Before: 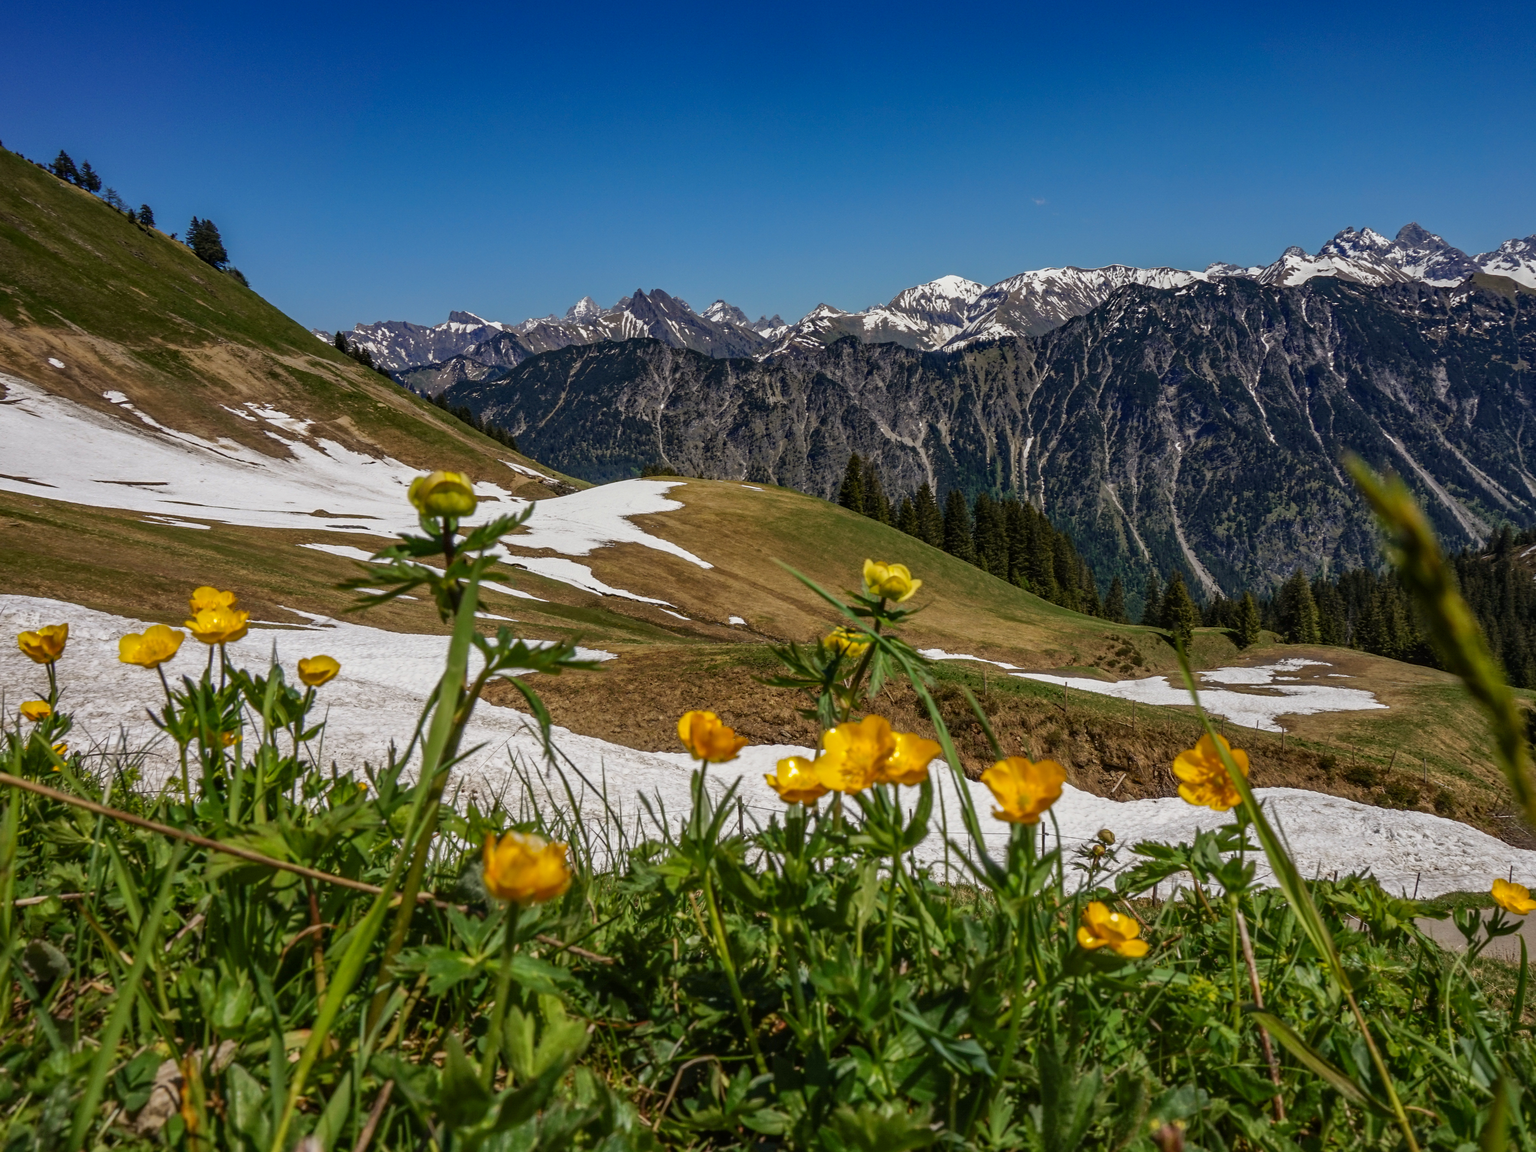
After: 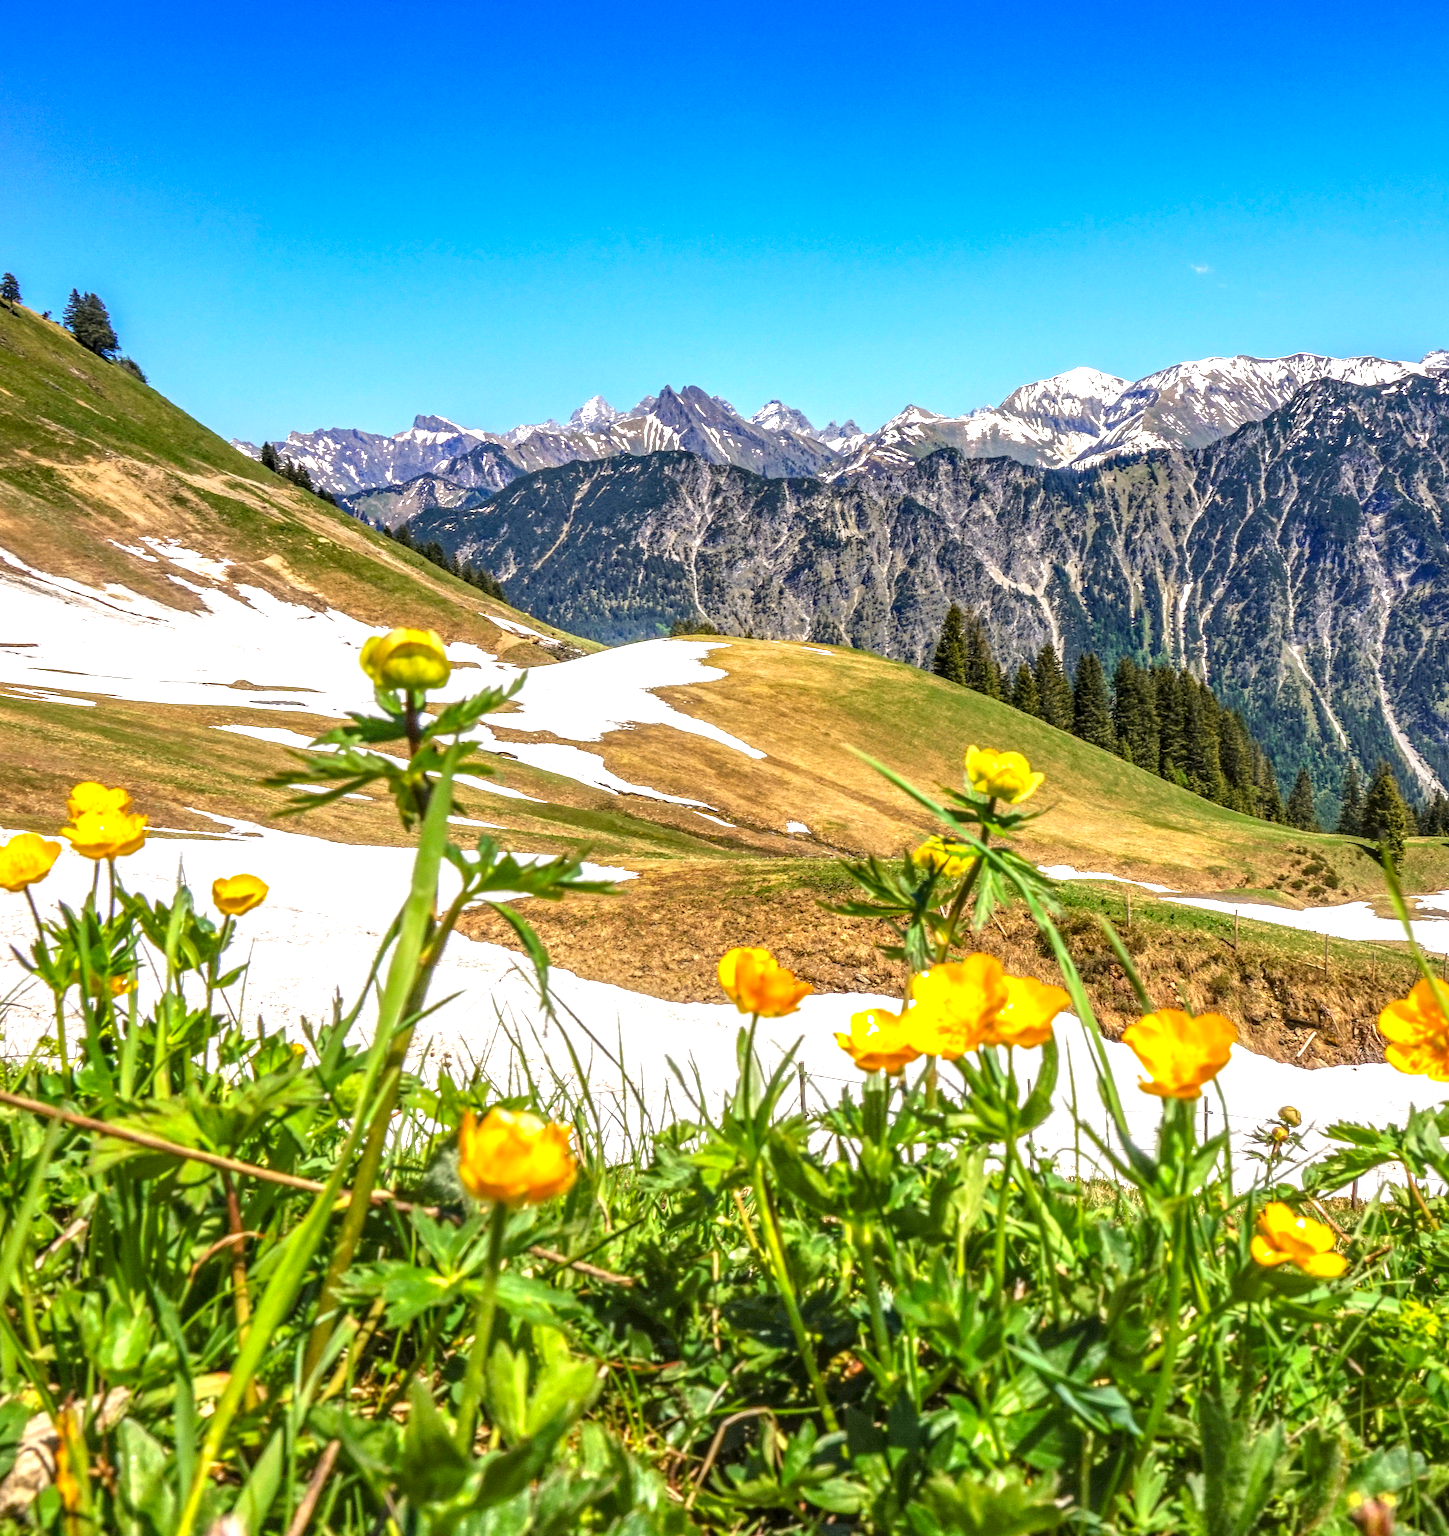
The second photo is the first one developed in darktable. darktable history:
exposure: exposure 1.5 EV, compensate highlight preservation false
local contrast: detail 130%
contrast brightness saturation: brightness 0.09, saturation 0.19
crop and rotate: left 9.061%, right 20.142%
